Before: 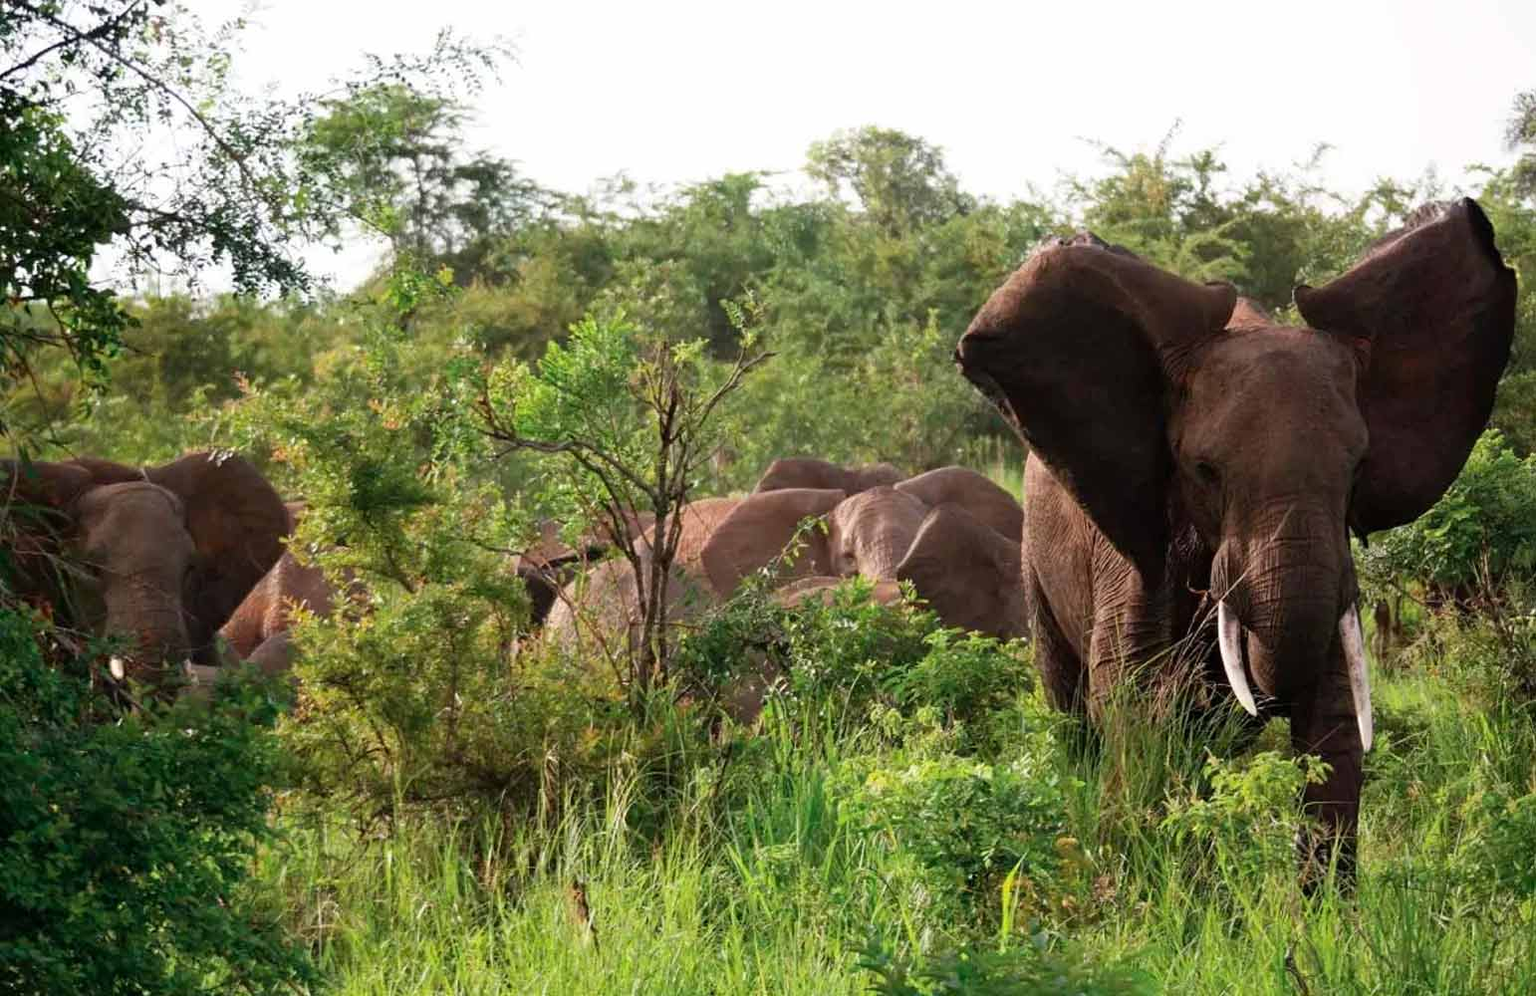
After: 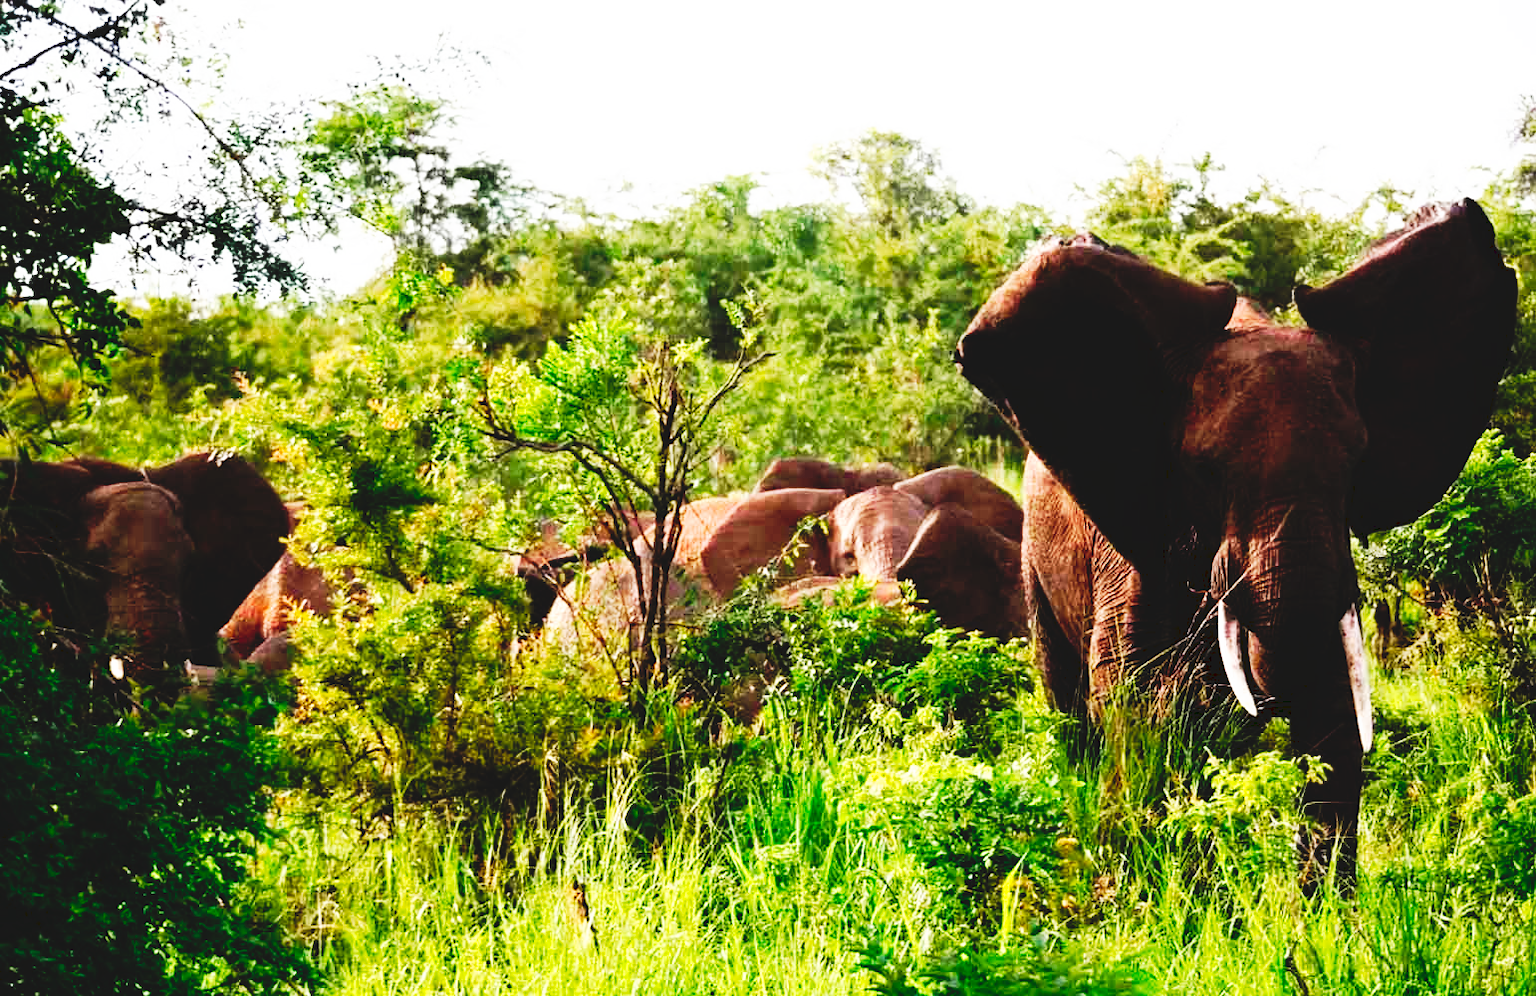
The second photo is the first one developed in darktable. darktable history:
tone curve: curves: ch0 [(0, 0) (0.003, 0.082) (0.011, 0.082) (0.025, 0.088) (0.044, 0.088) (0.069, 0.093) (0.1, 0.101) (0.136, 0.109) (0.177, 0.129) (0.224, 0.155) (0.277, 0.214) (0.335, 0.289) (0.399, 0.378) (0.468, 0.476) (0.543, 0.589) (0.623, 0.713) (0.709, 0.826) (0.801, 0.908) (0.898, 0.98) (1, 1)], preserve colors none
base curve: curves: ch0 [(0, 0) (0.036, 0.025) (0.121, 0.166) (0.206, 0.329) (0.605, 0.79) (1, 1)], preserve colors none
tone equalizer: on, module defaults
